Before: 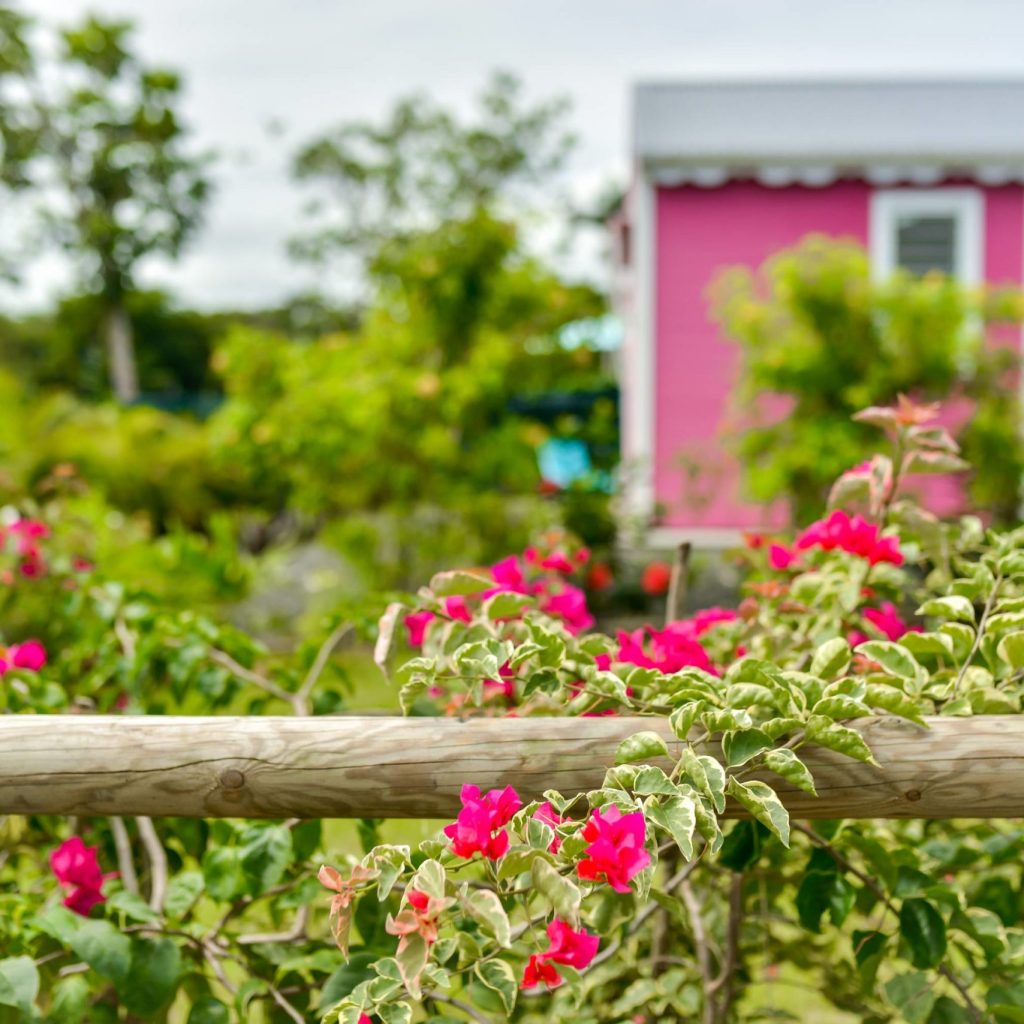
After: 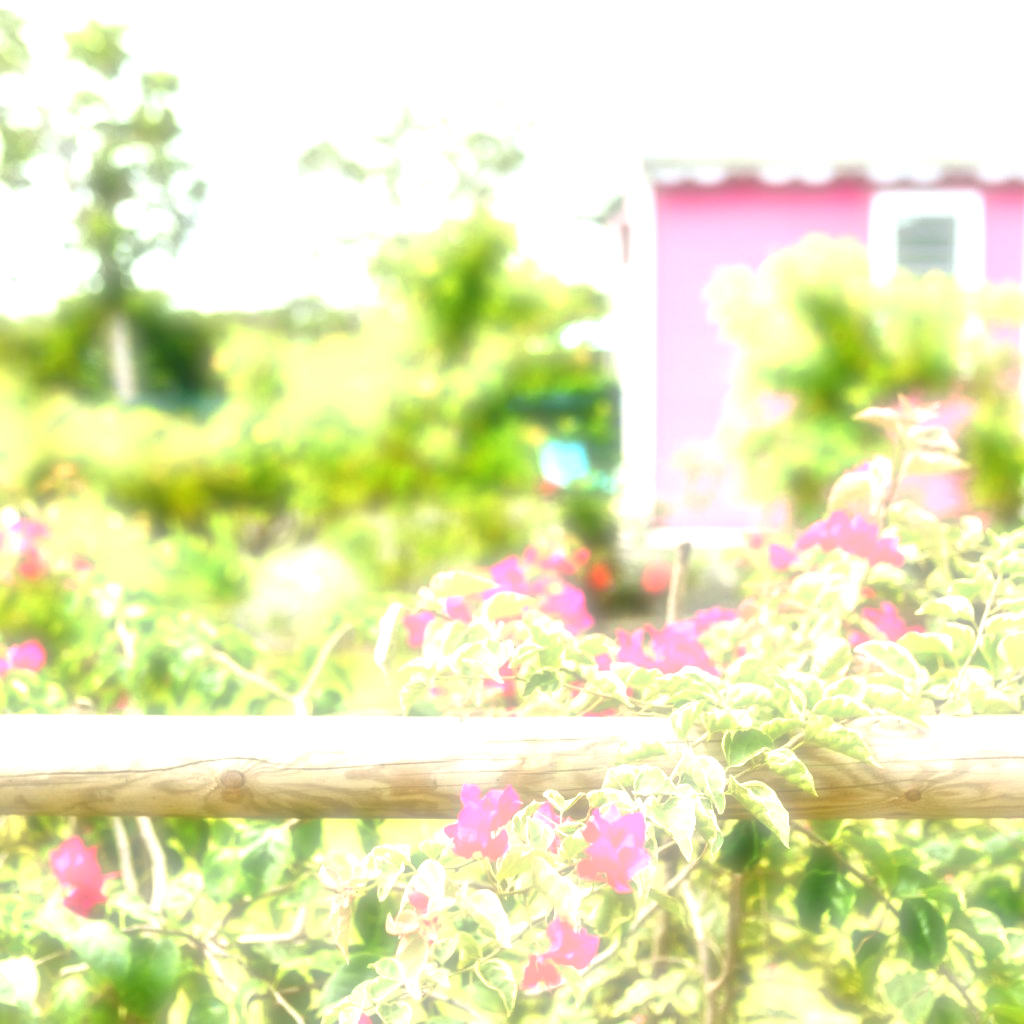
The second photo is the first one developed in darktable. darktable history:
soften: on, module defaults
exposure: black level correction 0, exposure 2 EV, compensate highlight preservation false
